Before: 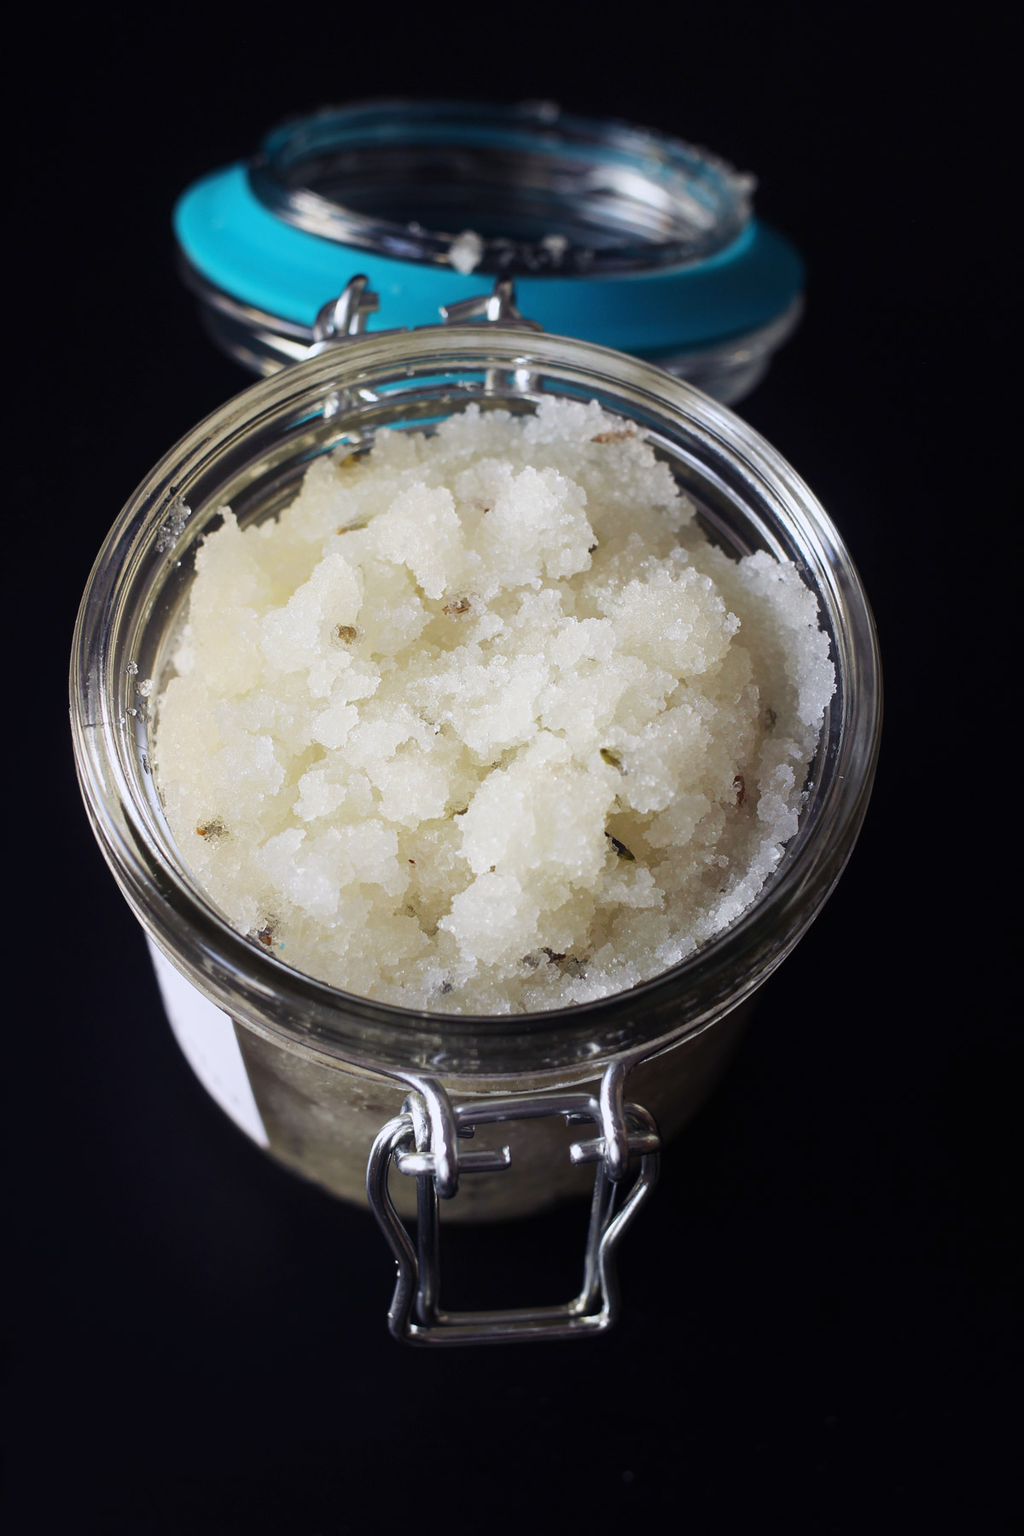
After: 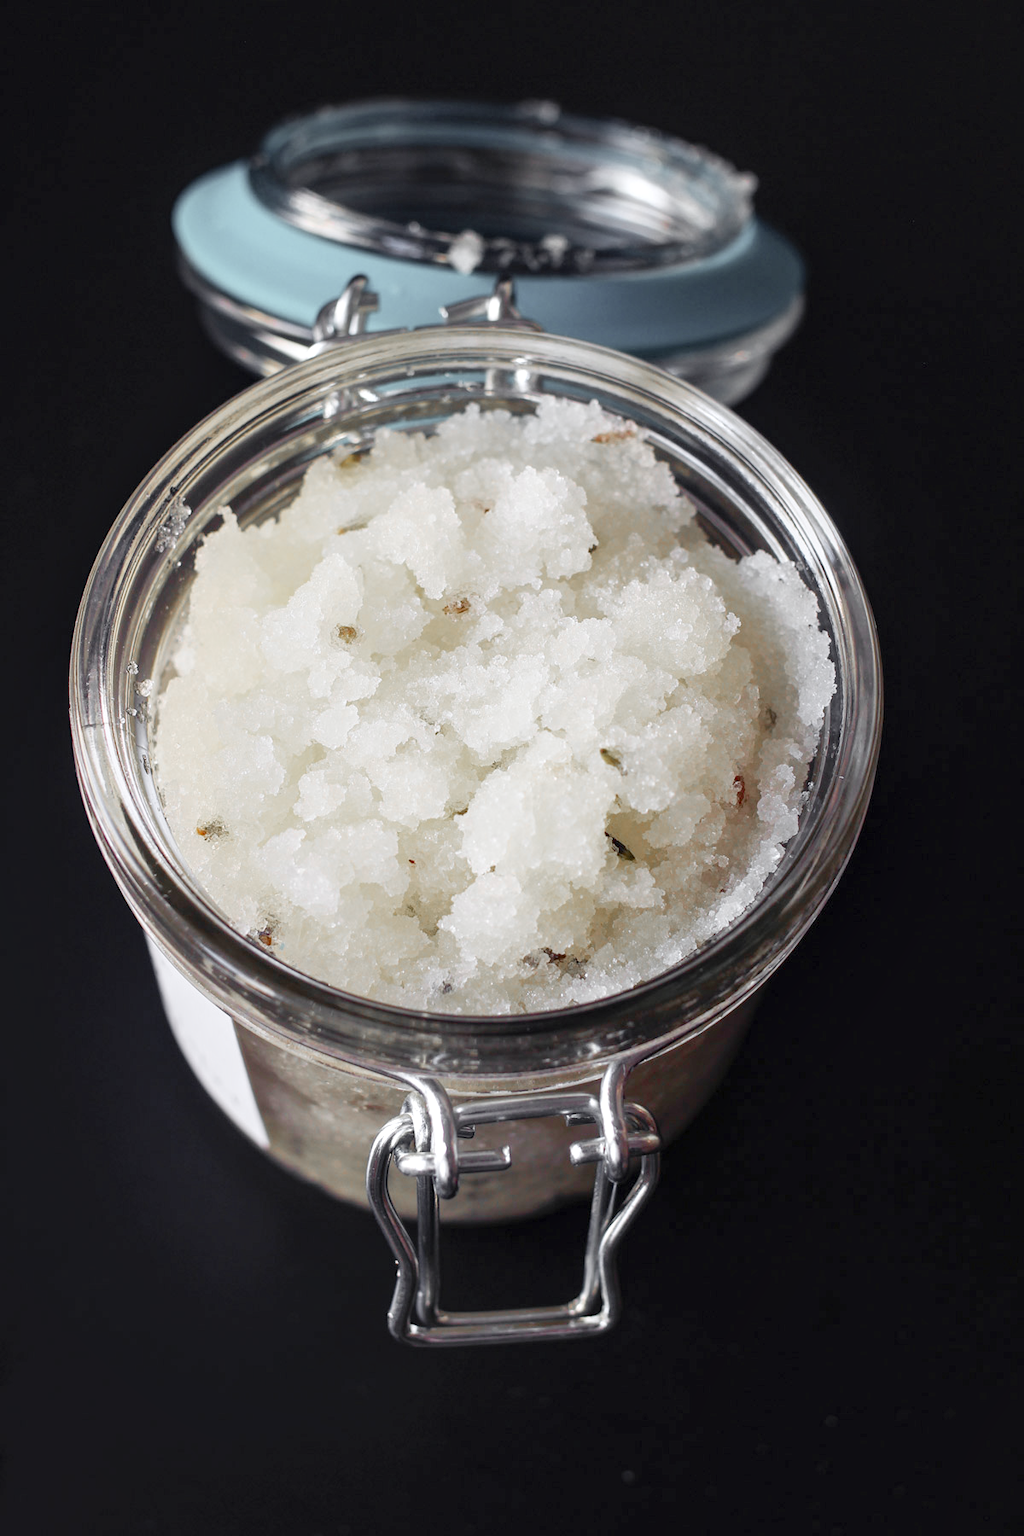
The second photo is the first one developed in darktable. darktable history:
levels: levels [0, 0.397, 0.955]
local contrast: shadows 96%, midtone range 0.499
color zones: curves: ch1 [(0, 0.638) (0.193, 0.442) (0.286, 0.15) (0.429, 0.14) (0.571, 0.142) (0.714, 0.154) (0.857, 0.175) (1, 0.638)]
